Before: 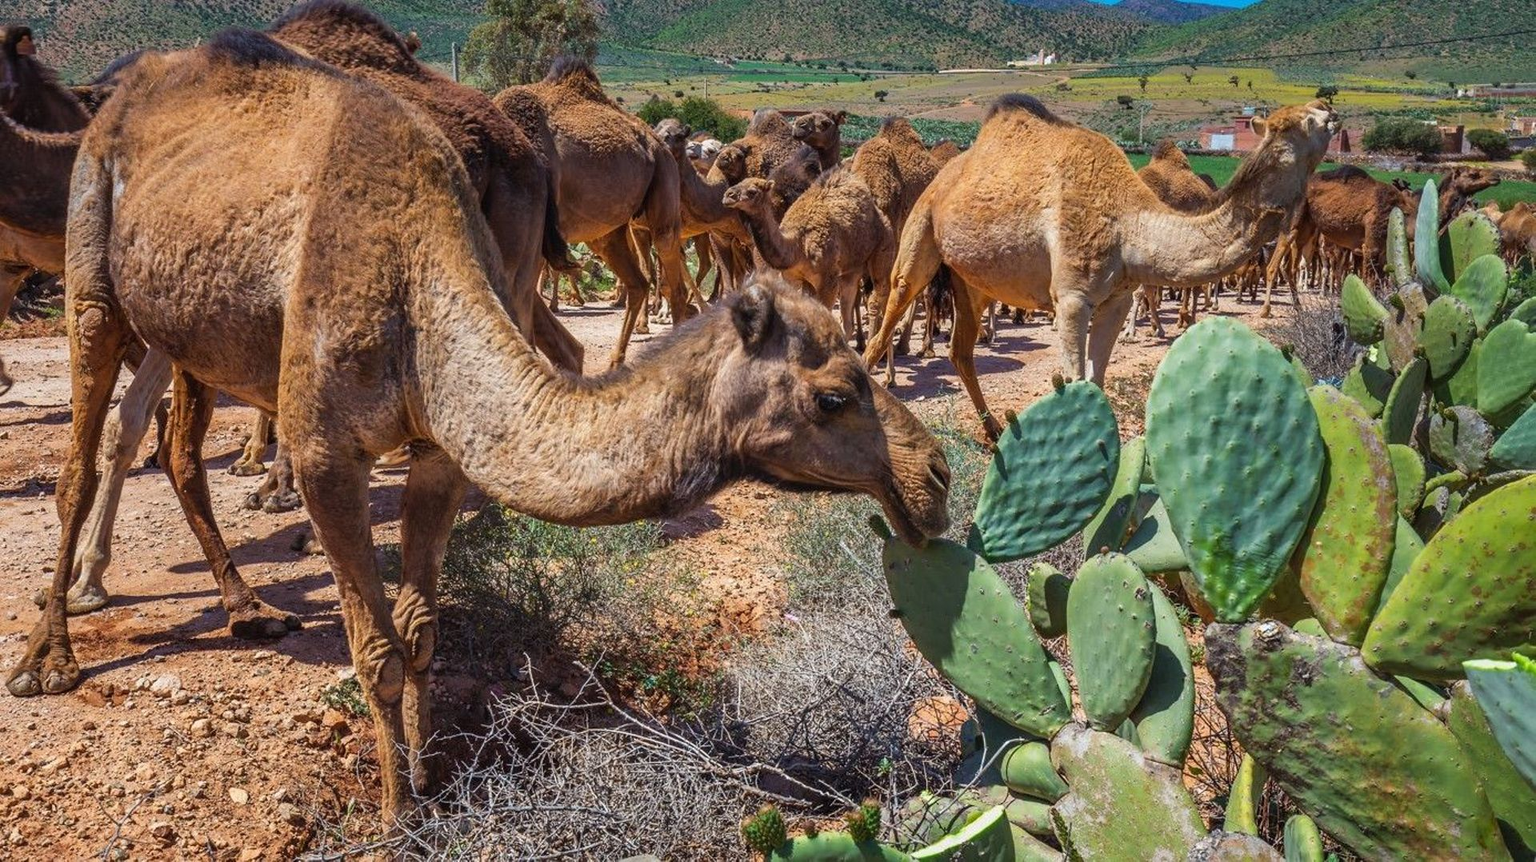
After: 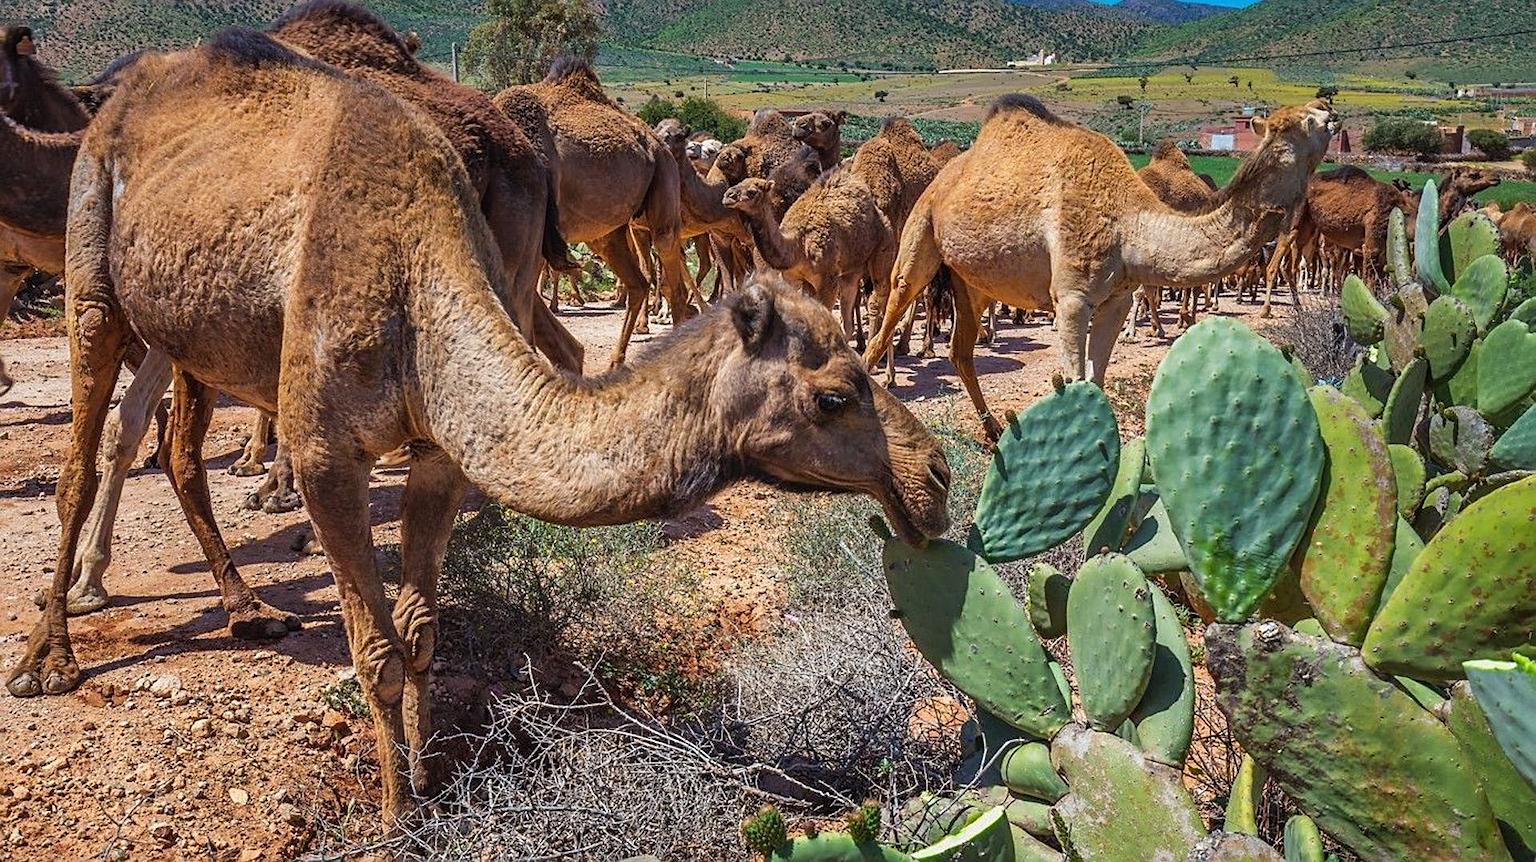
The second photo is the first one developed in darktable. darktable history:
sharpen: on, module defaults
shadows and highlights: shadows 37.27, highlights -28.18, soften with gaussian
